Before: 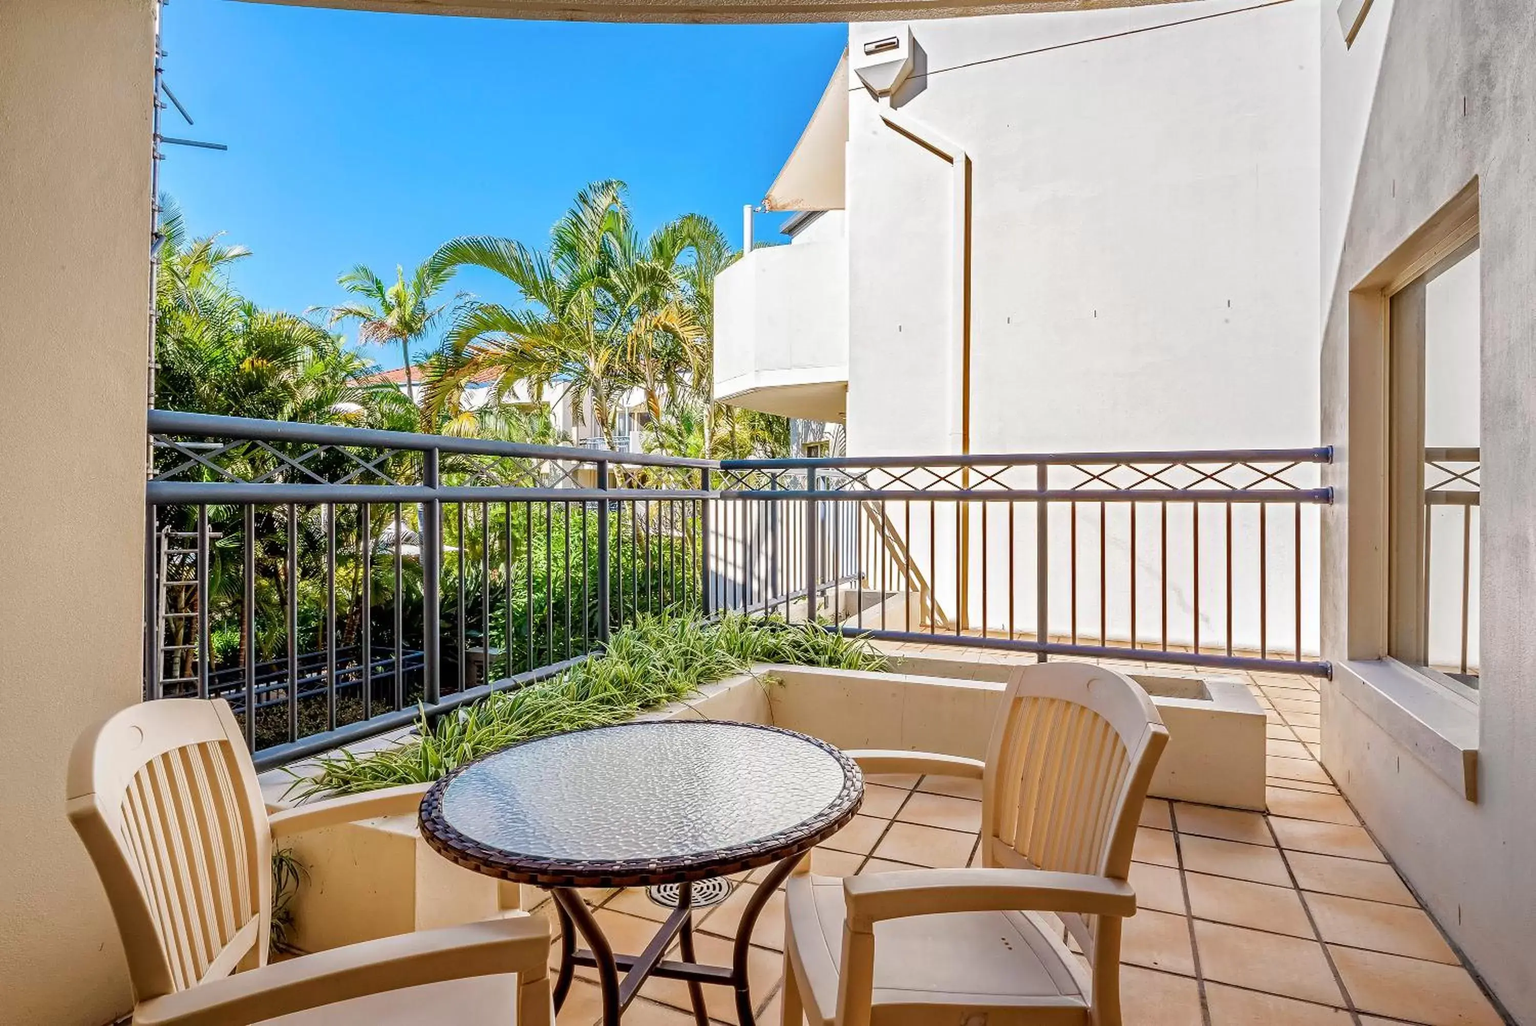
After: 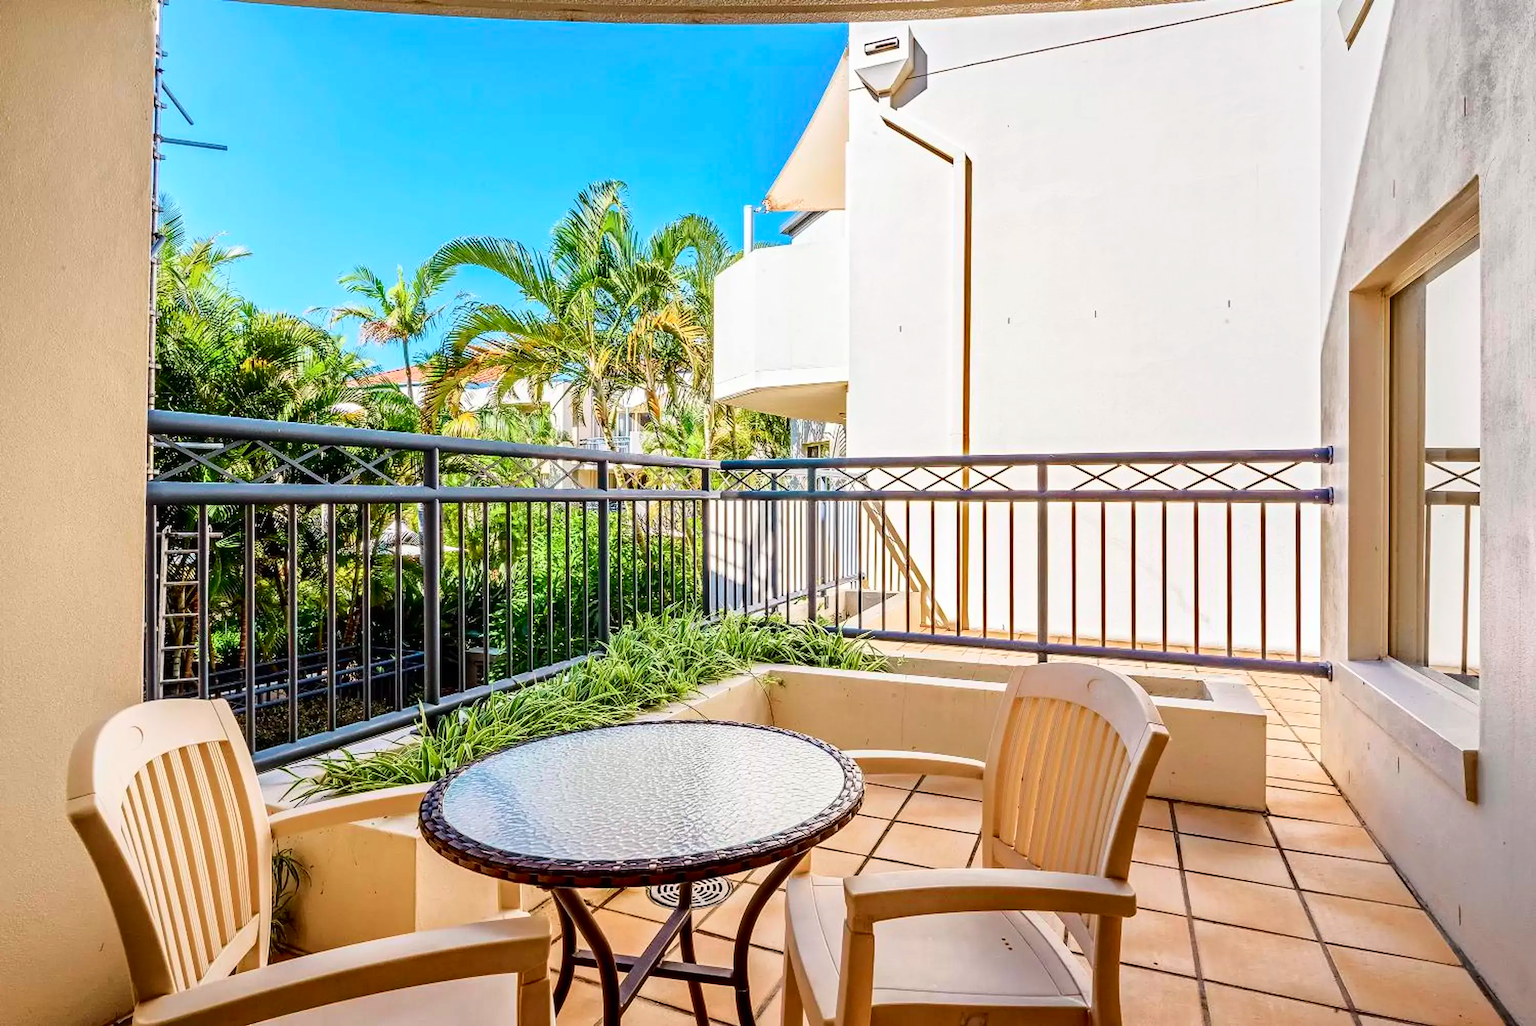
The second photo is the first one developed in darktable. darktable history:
levels: mode automatic, levels [0.062, 0.494, 0.925]
tone curve: curves: ch0 [(0, 0) (0.234, 0.191) (0.48, 0.534) (0.608, 0.667) (0.725, 0.809) (0.864, 0.922) (1, 1)]; ch1 [(0, 0) (0.453, 0.43) (0.5, 0.5) (0.615, 0.649) (1, 1)]; ch2 [(0, 0) (0.5, 0.5) (0.586, 0.617) (1, 1)], color space Lab, independent channels, preserve colors none
